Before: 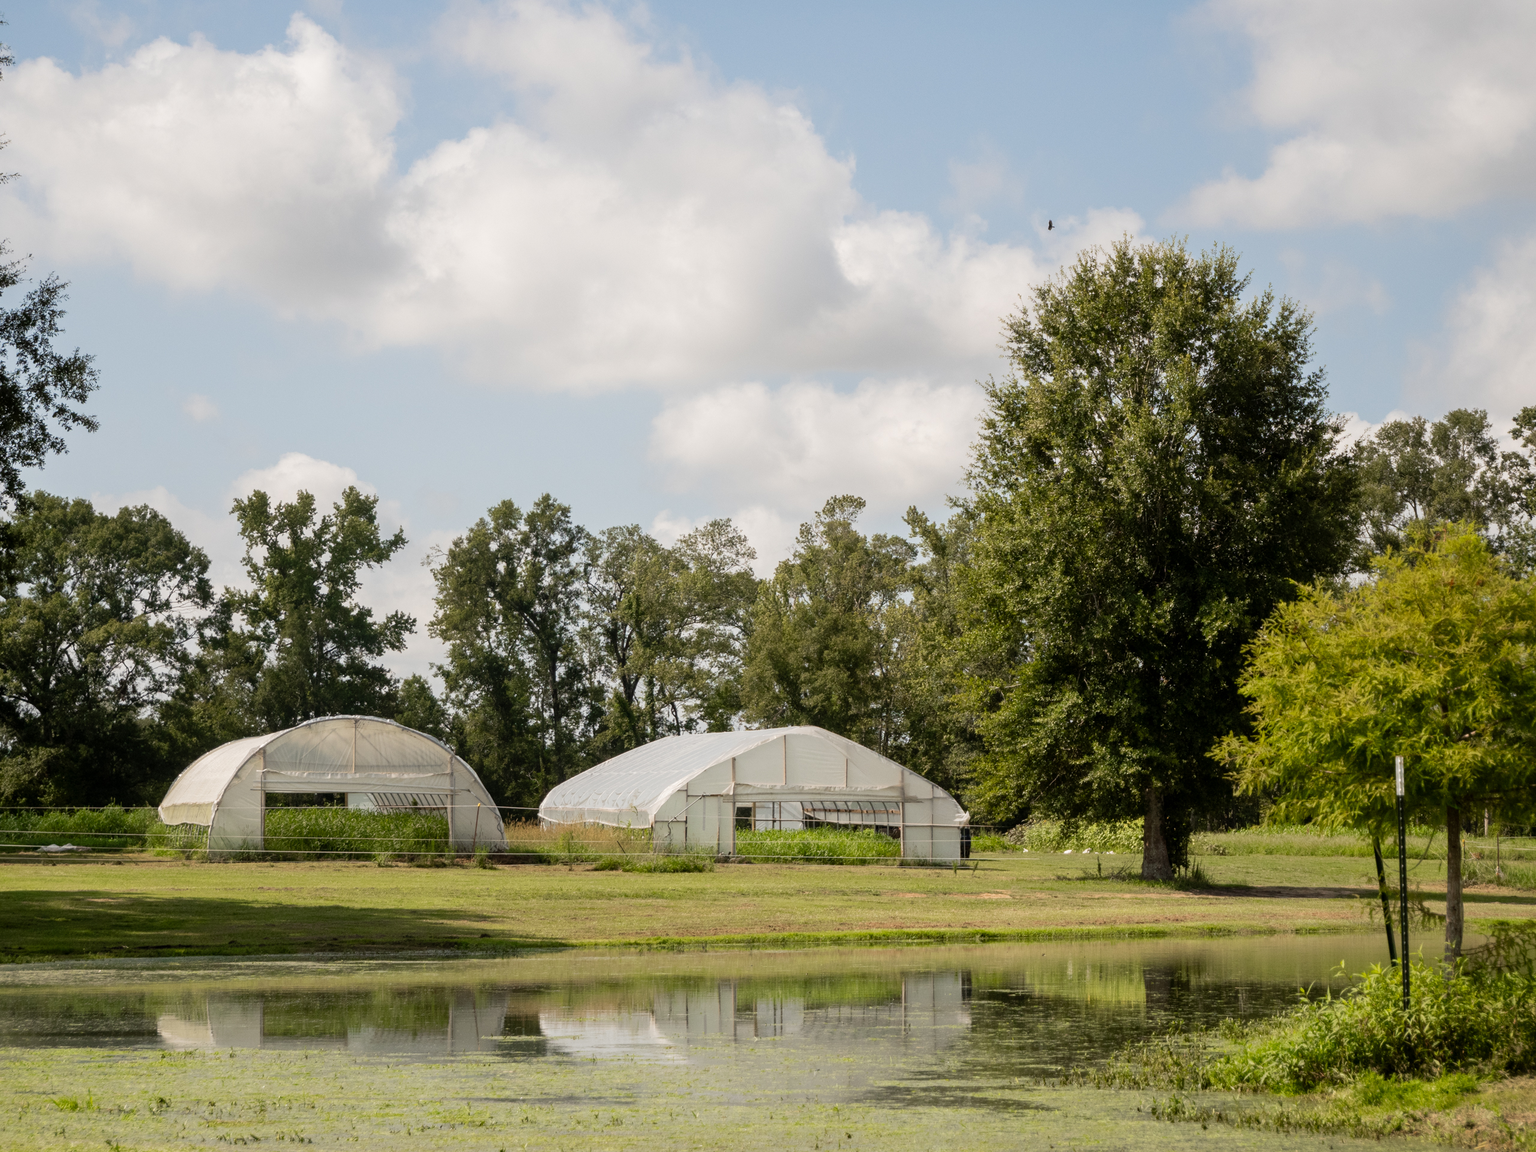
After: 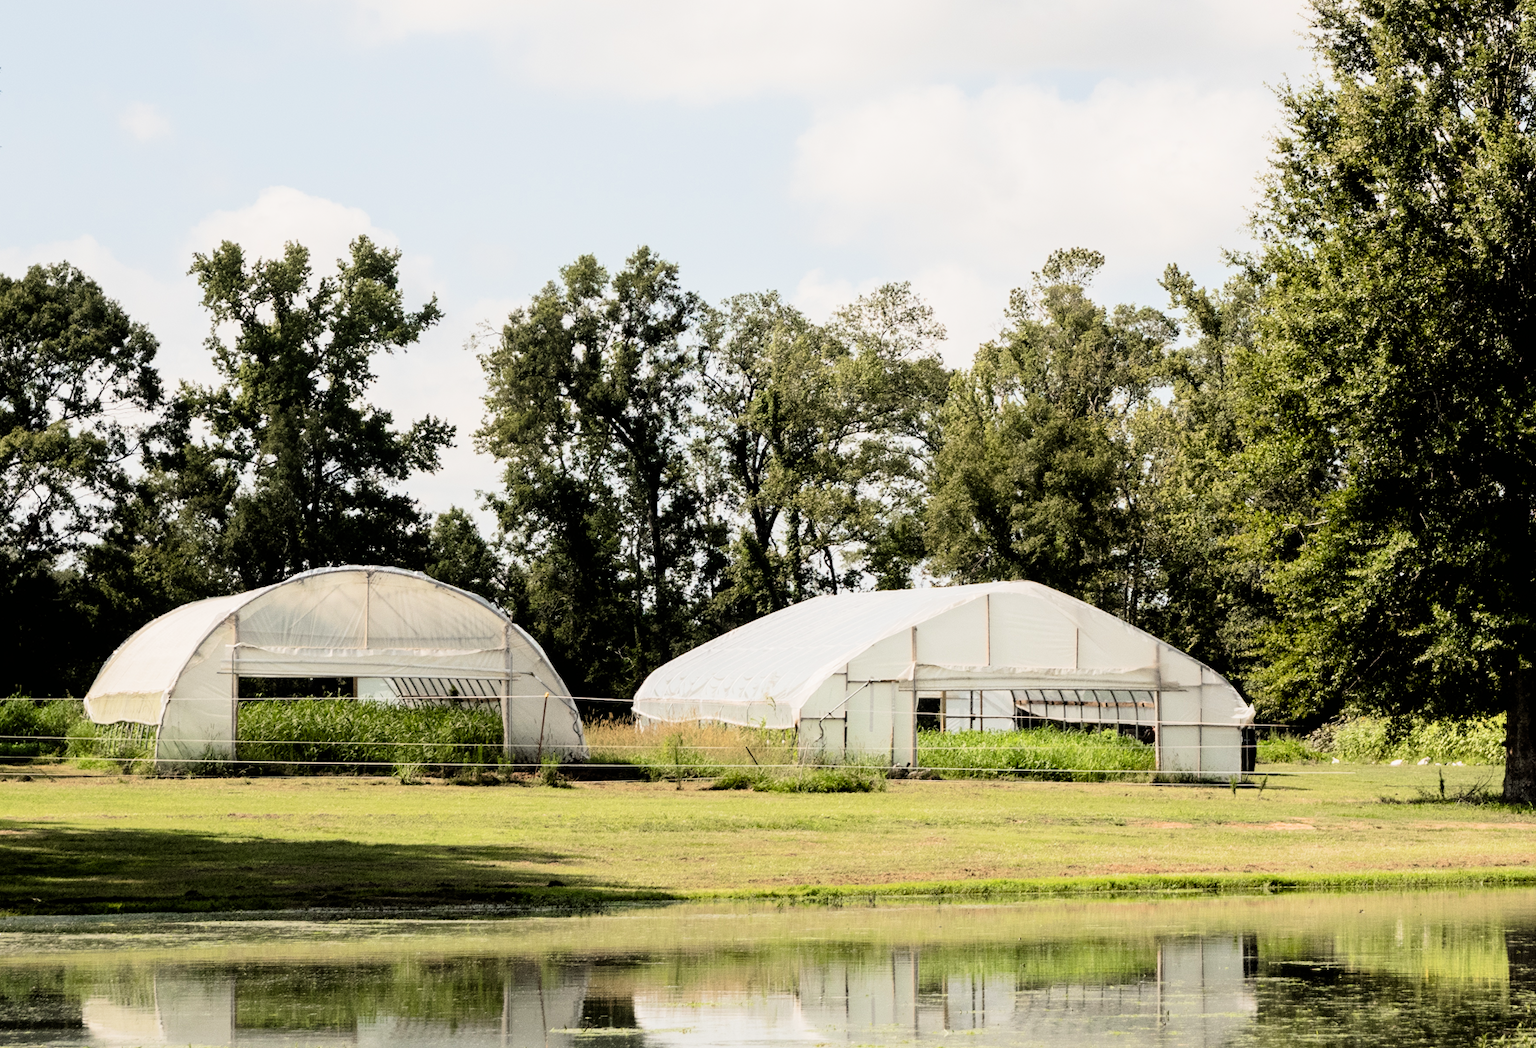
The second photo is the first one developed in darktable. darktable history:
crop: left 6.541%, top 28.076%, right 24.134%, bottom 8.83%
filmic rgb: black relative exposure -5.01 EV, white relative exposure 3.97 EV, hardness 2.9, contrast 1.504, iterations of high-quality reconstruction 0
tone equalizer: -8 EV -0.752 EV, -7 EV -0.683 EV, -6 EV -0.59 EV, -5 EV -0.408 EV, -3 EV 0.398 EV, -2 EV 0.6 EV, -1 EV 0.692 EV, +0 EV 0.759 EV, smoothing diameter 24.96%, edges refinement/feathering 11.32, preserve details guided filter
